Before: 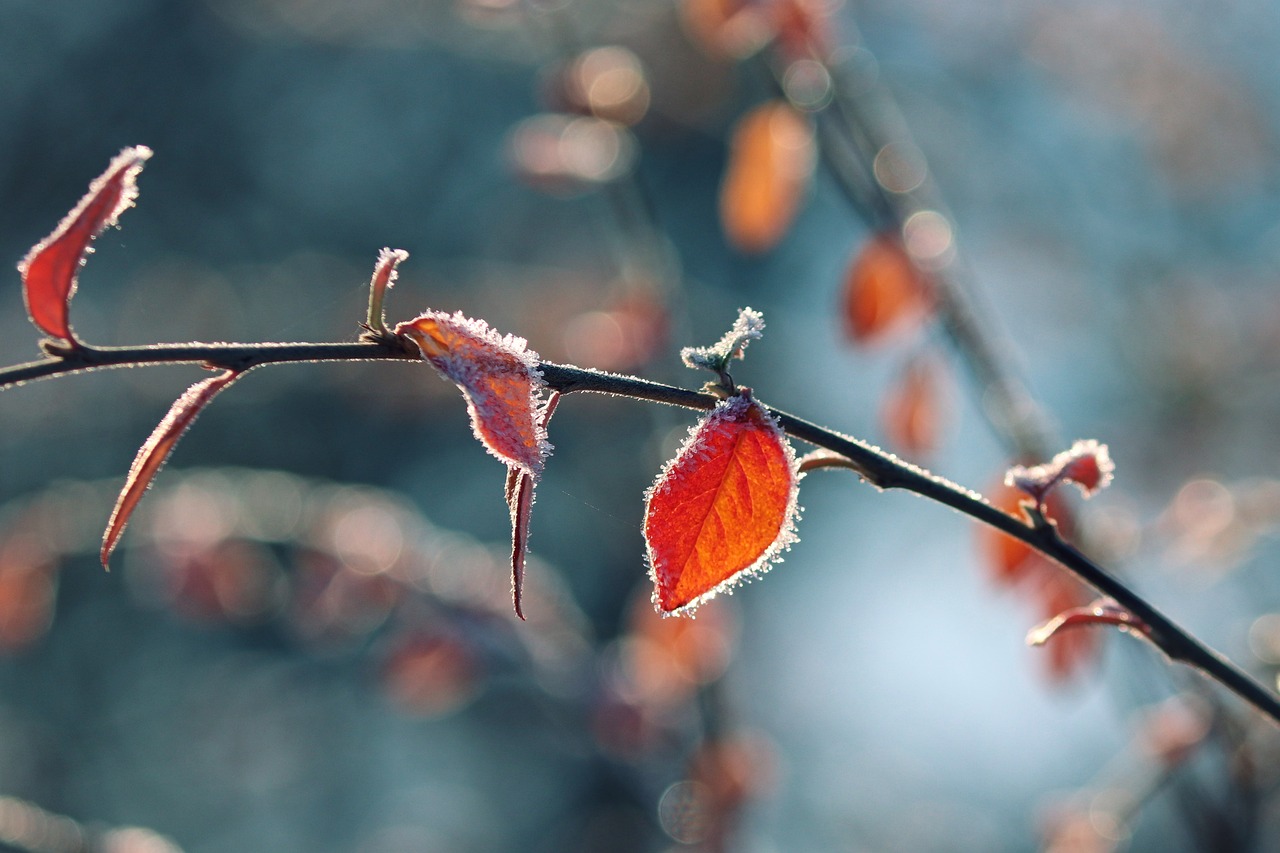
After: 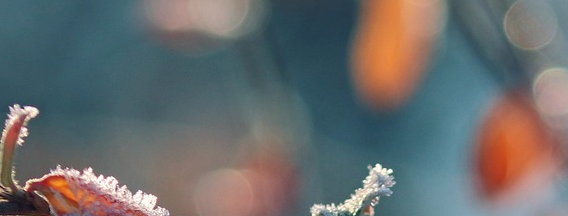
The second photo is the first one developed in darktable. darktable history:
crop: left 28.929%, top 16.821%, right 26.687%, bottom 57.759%
shadows and highlights: on, module defaults
